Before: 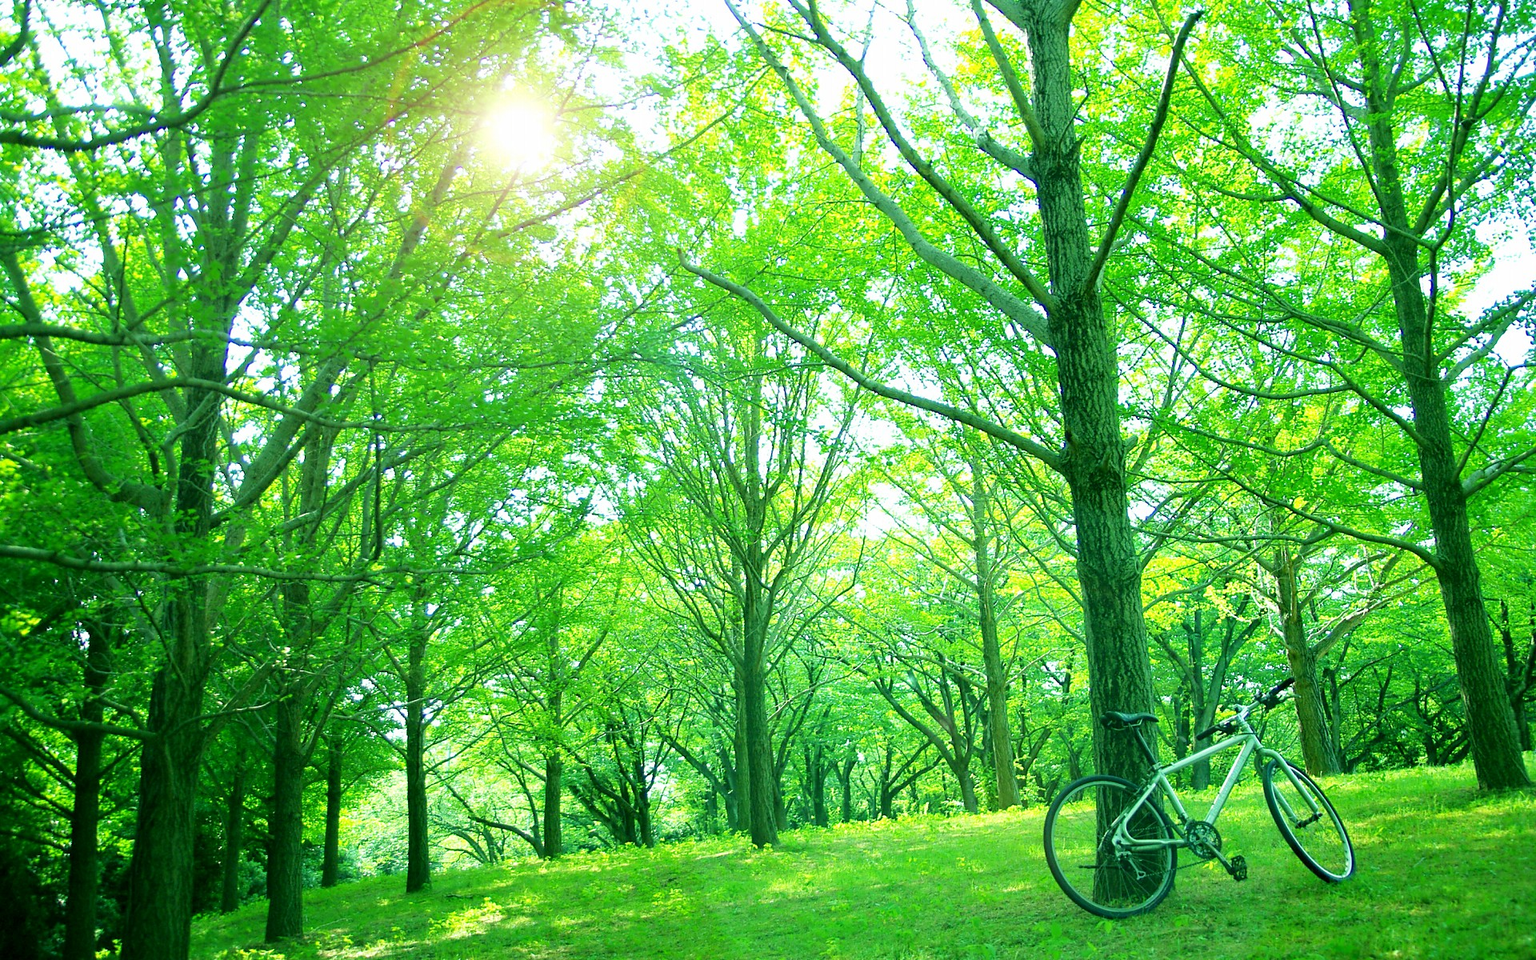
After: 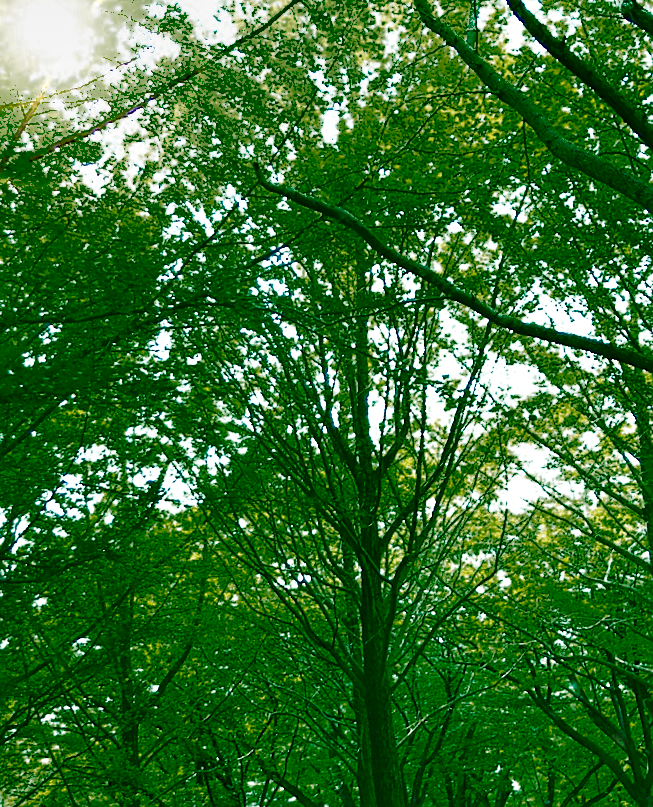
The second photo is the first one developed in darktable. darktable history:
tone equalizer: -8 EV -0.75 EV, -7 EV -0.7 EV, -6 EV -0.6 EV, -5 EV -0.4 EV, -3 EV 0.4 EV, -2 EV 0.6 EV, -1 EV 0.7 EV, +0 EV 0.75 EV, edges refinement/feathering 500, mask exposure compensation -1.57 EV, preserve details no
white balance: emerald 1
color zones: curves: ch0 [(0.25, 0.5) (0.347, 0.092) (0.75, 0.5)]; ch1 [(0.25, 0.5) (0.33, 0.51) (0.75, 0.5)]
crop and rotate: left 29.476%, top 10.214%, right 35.32%, bottom 17.333%
shadows and highlights: soften with gaussian
sharpen: on, module defaults
rotate and perspective: rotation -3°, crop left 0.031, crop right 0.968, crop top 0.07, crop bottom 0.93
haze removal: compatibility mode true, adaptive false
